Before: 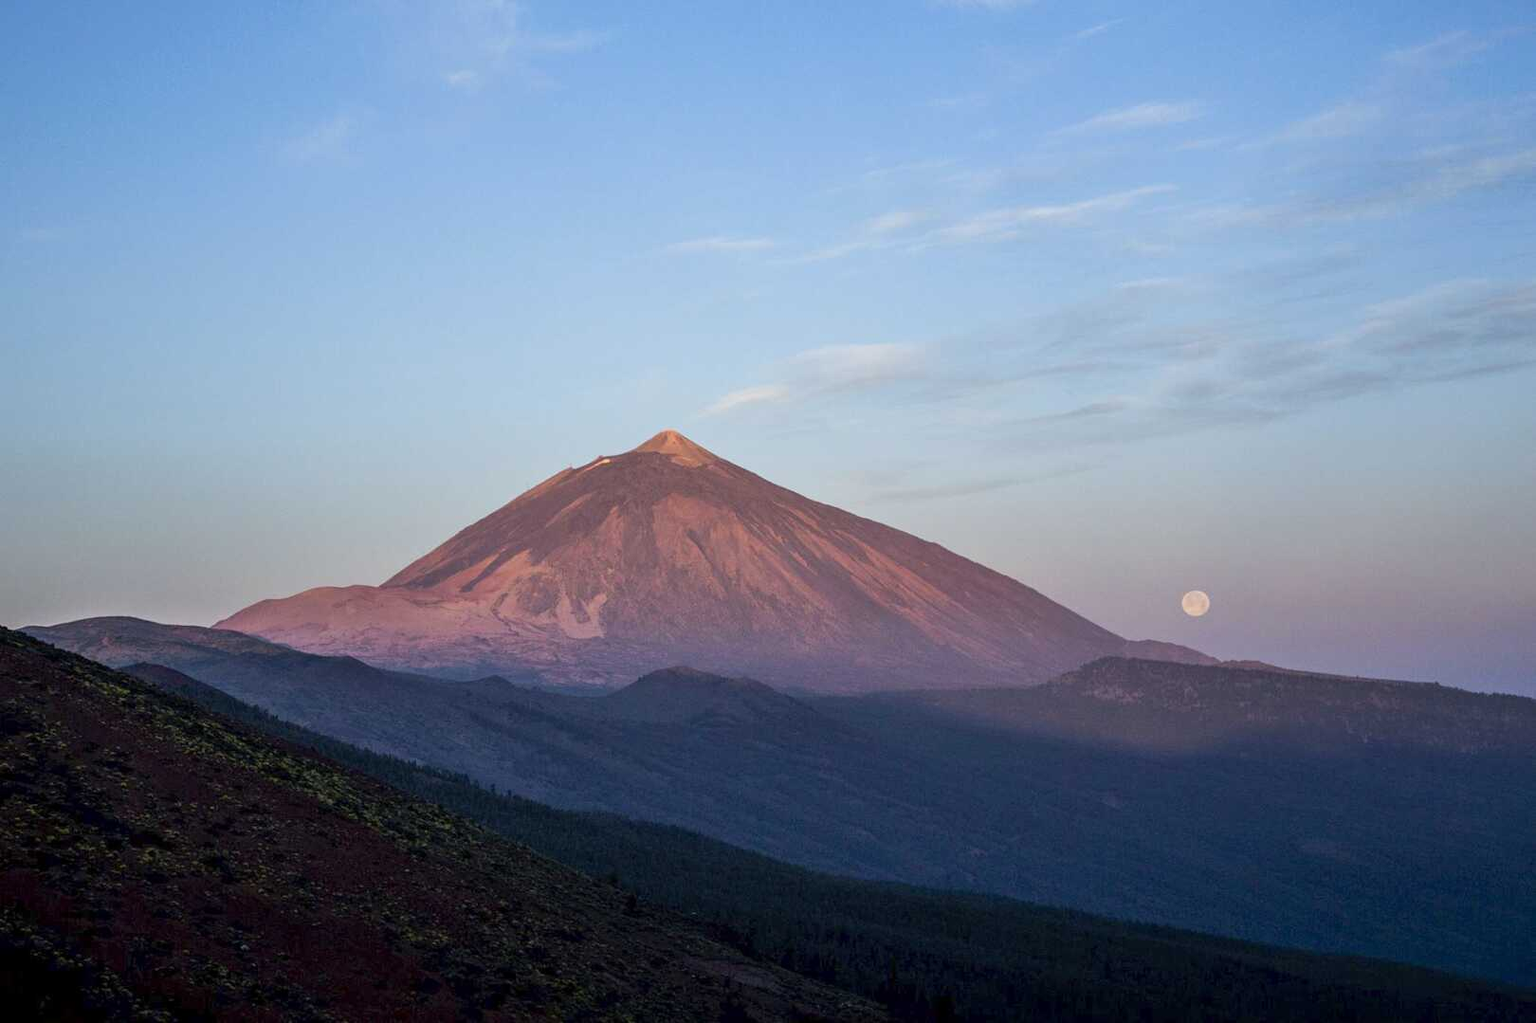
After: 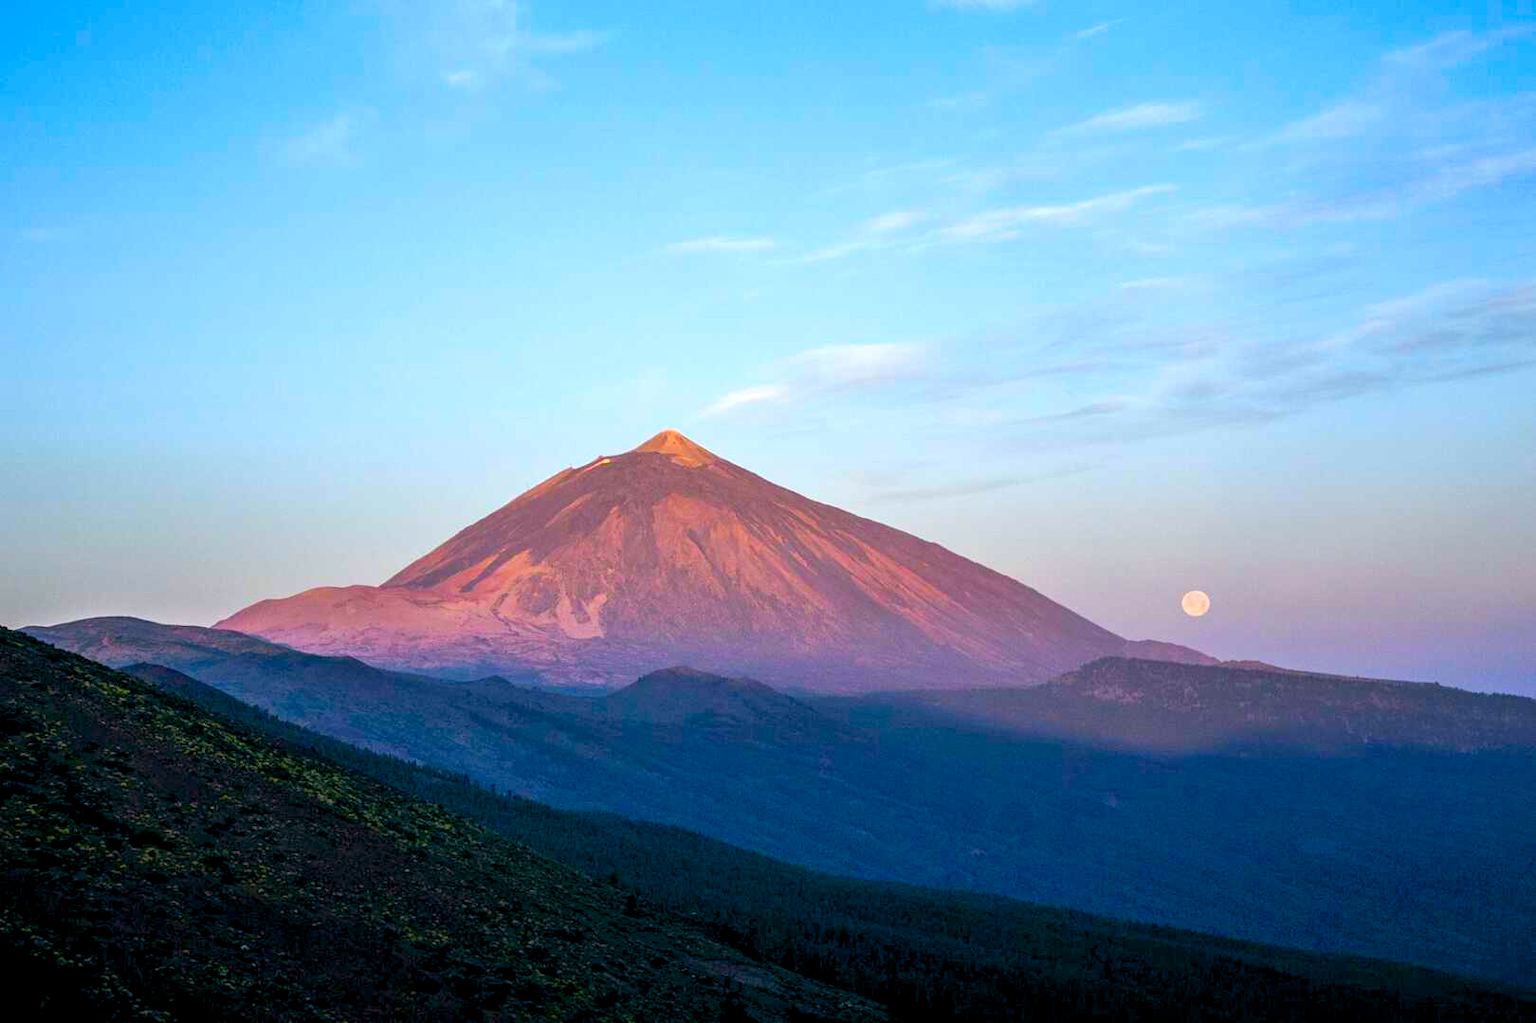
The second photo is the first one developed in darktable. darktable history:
color balance rgb: global offset › luminance -0.311%, global offset › chroma 0.106%, global offset › hue 164.29°, linear chroma grading › shadows 9.295%, linear chroma grading › highlights 8.935%, linear chroma grading › global chroma 14.625%, linear chroma grading › mid-tones 14.851%, perceptual saturation grading › global saturation 25.503%
exposure: exposure 0.525 EV, compensate exposure bias true, compensate highlight preservation false
